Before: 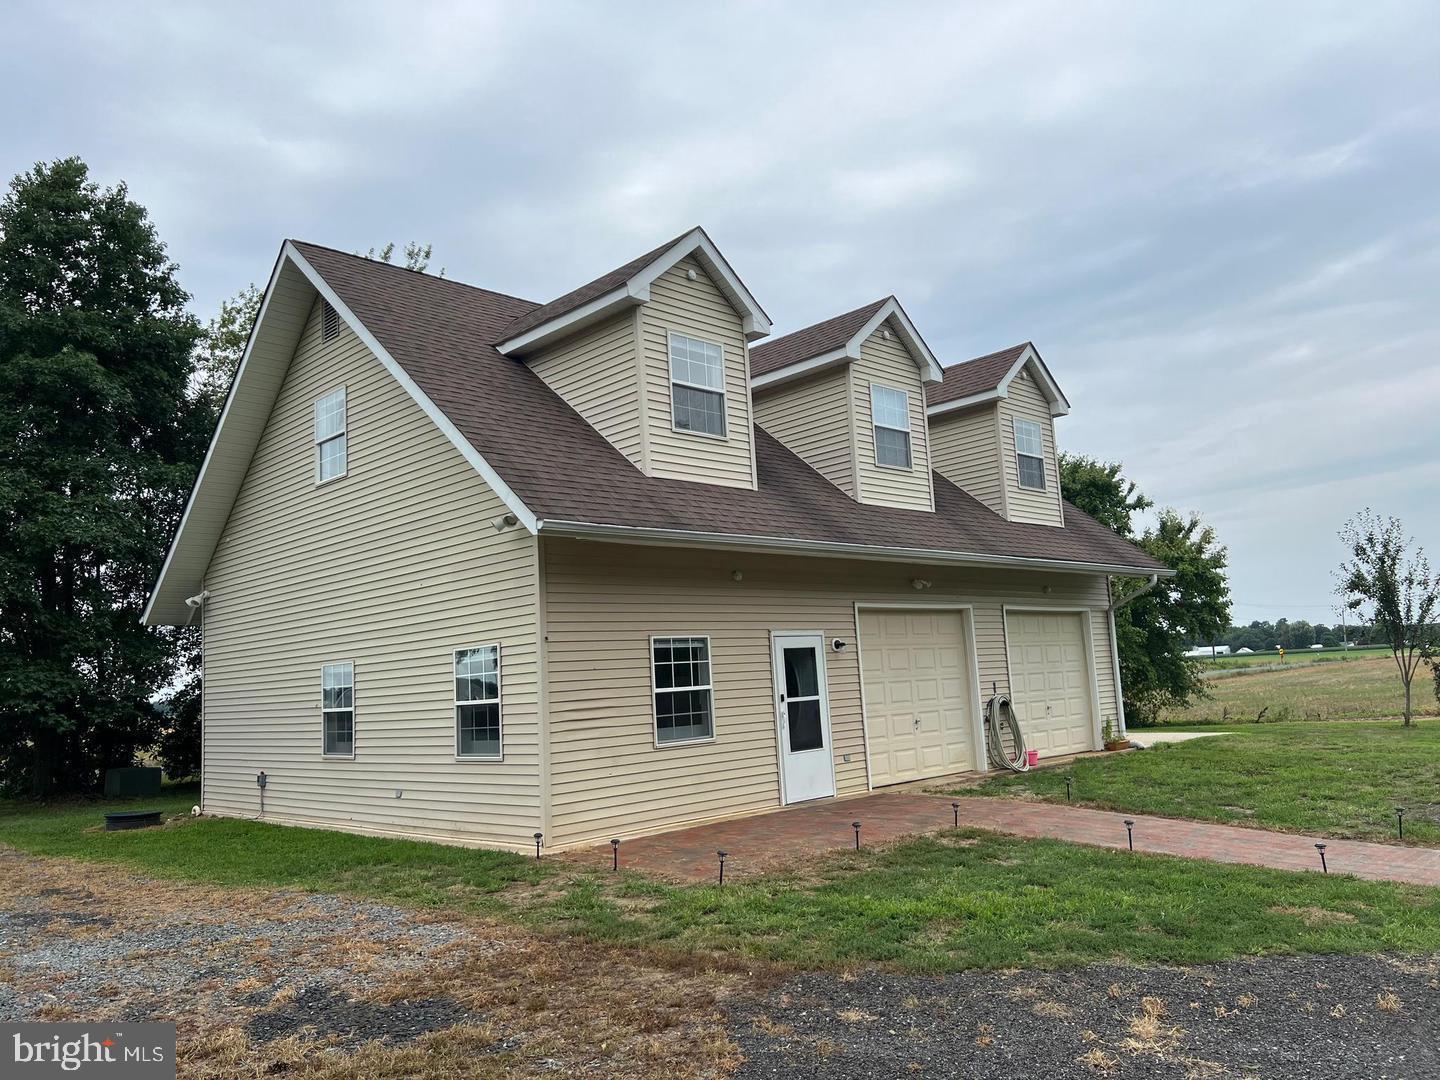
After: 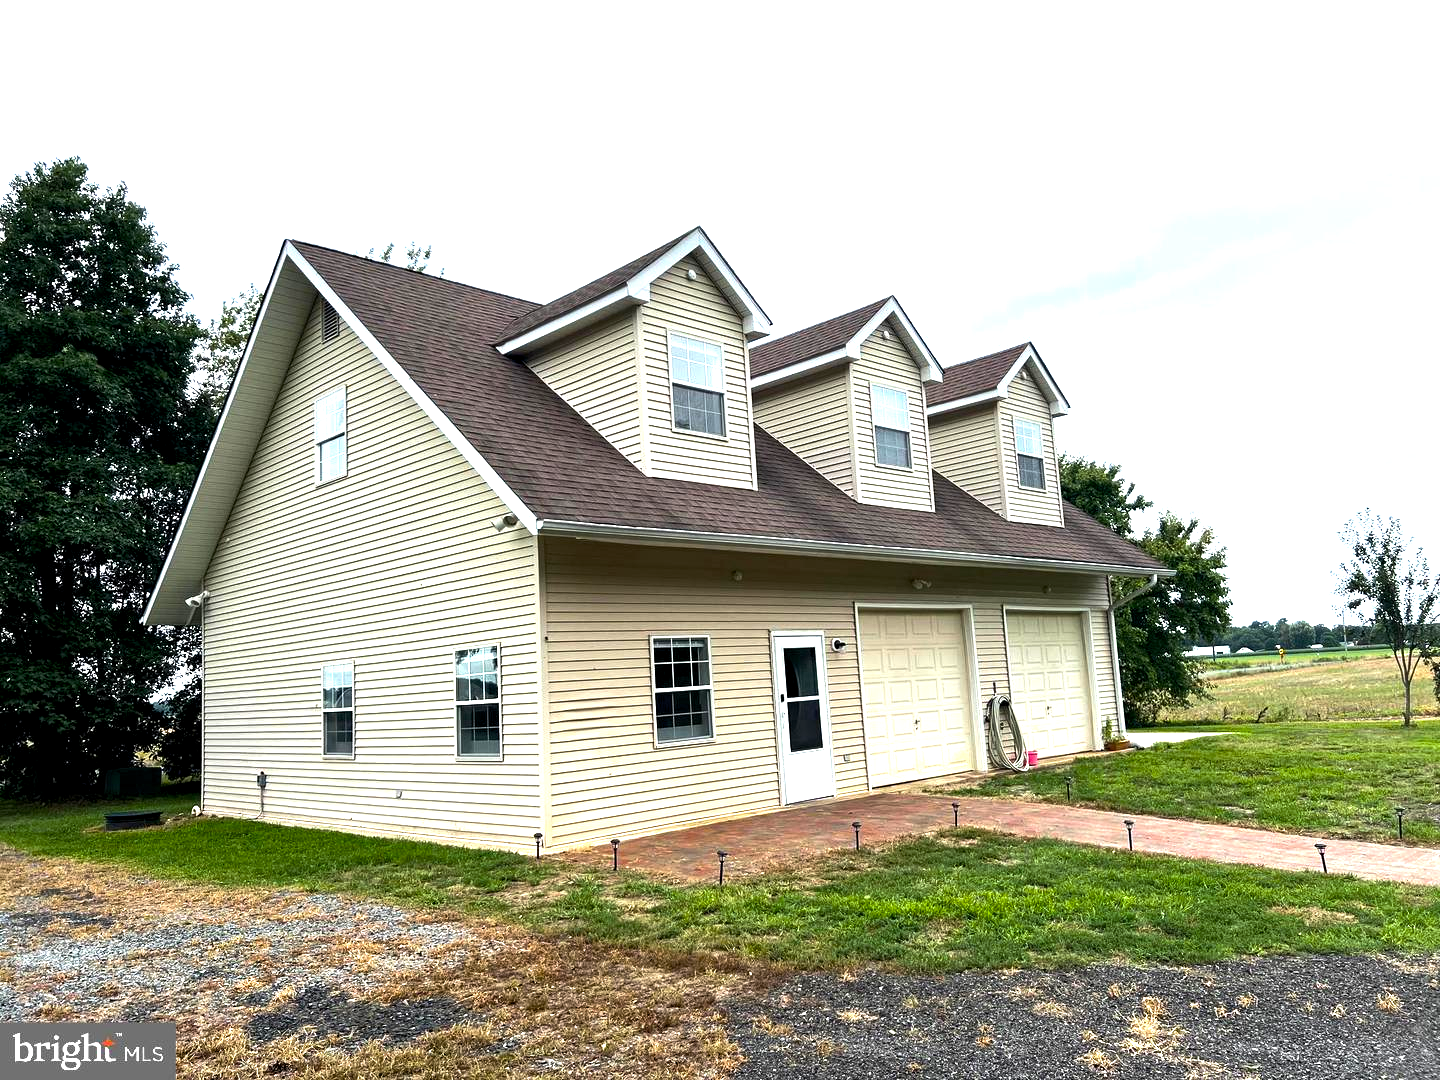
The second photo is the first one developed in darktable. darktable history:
color balance rgb: global offset › luminance -0.489%, perceptual saturation grading › global saturation 19.383%, perceptual brilliance grading › highlights 46.66%, perceptual brilliance grading › mid-tones 22.043%, perceptual brilliance grading › shadows -6.241%, global vibrance 14.347%
